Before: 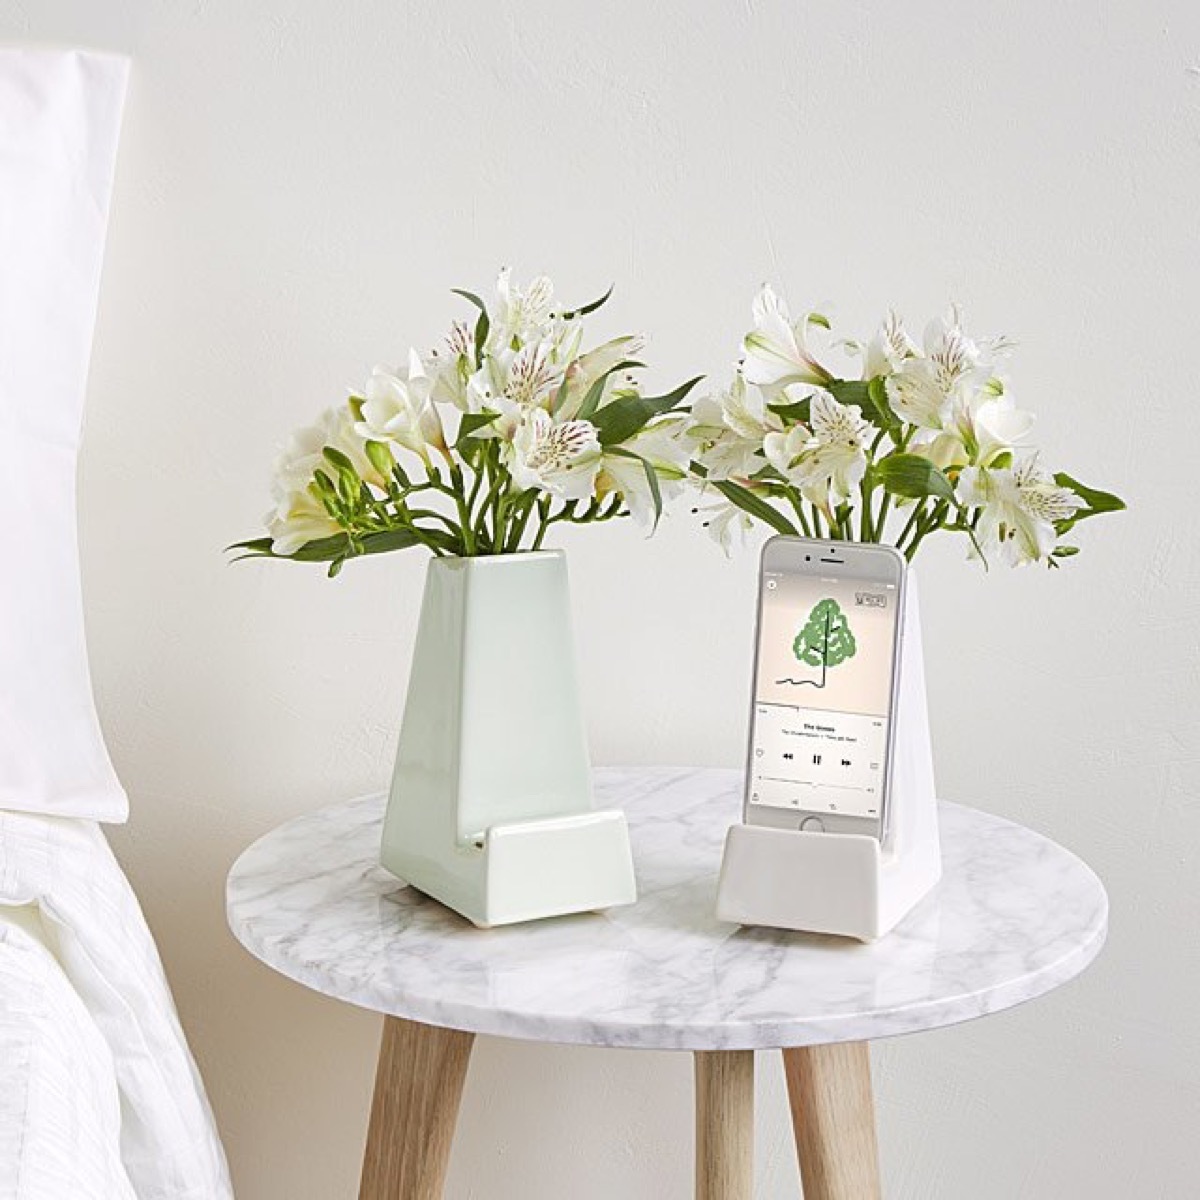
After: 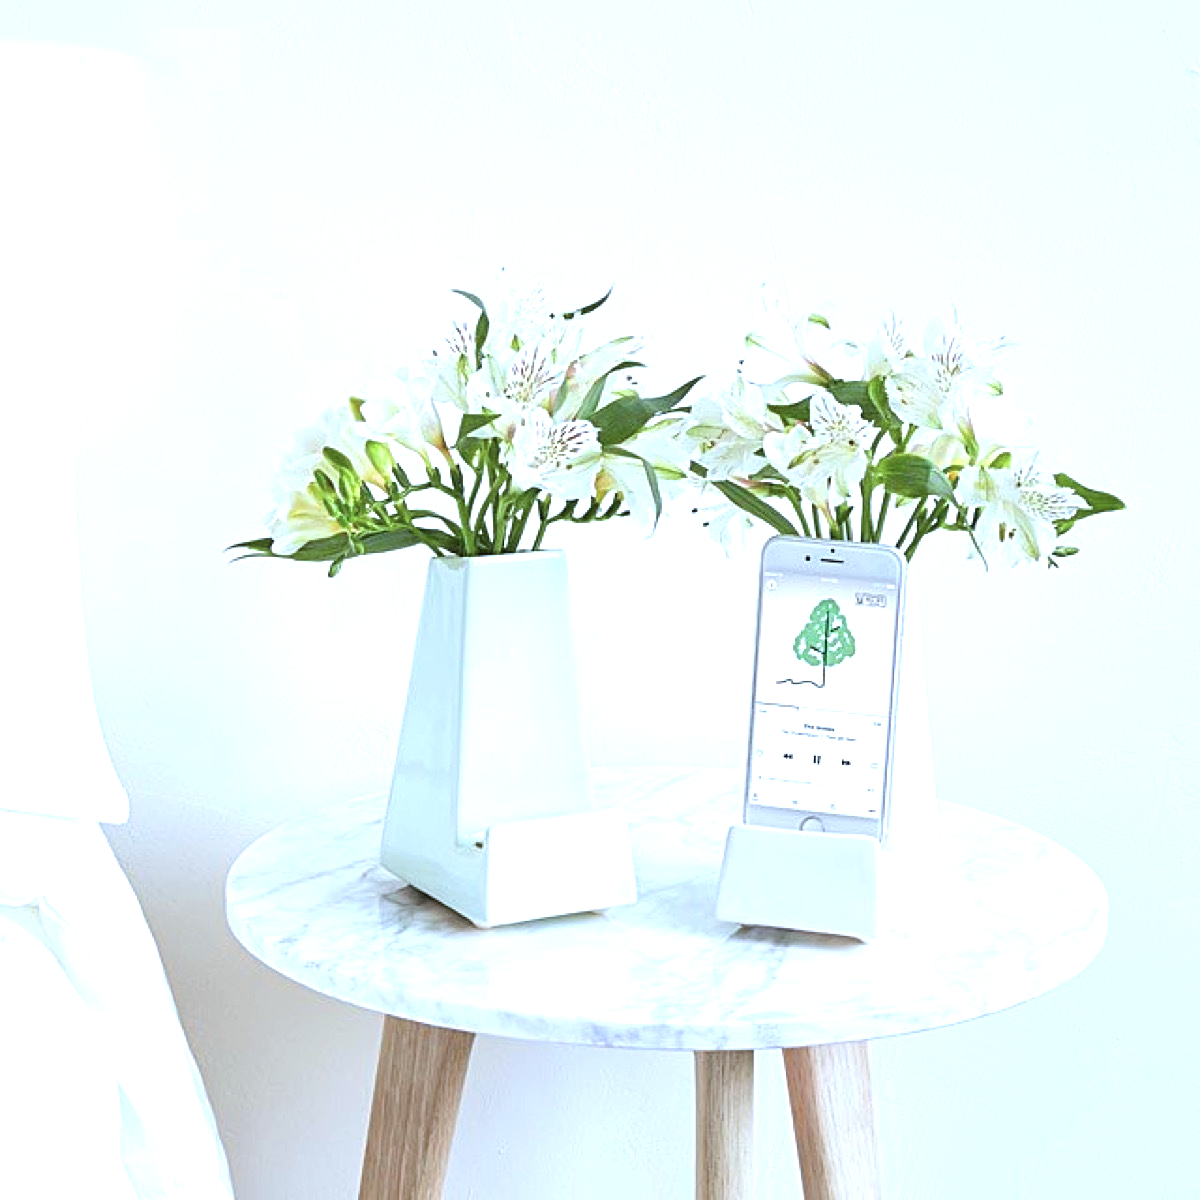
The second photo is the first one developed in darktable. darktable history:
exposure: exposure 0.799 EV, compensate highlight preservation false
color calibration: illuminant custom, x 0.389, y 0.387, temperature 3807.16 K
